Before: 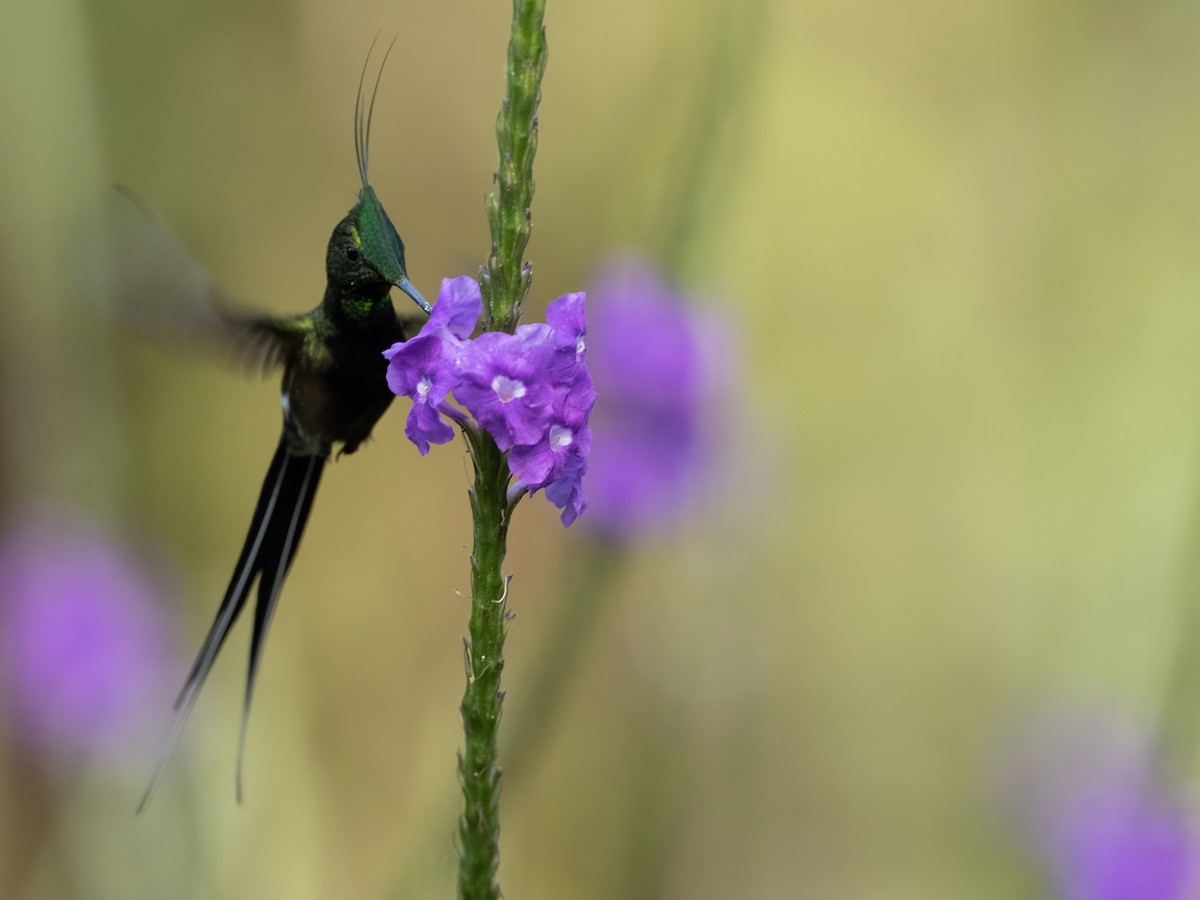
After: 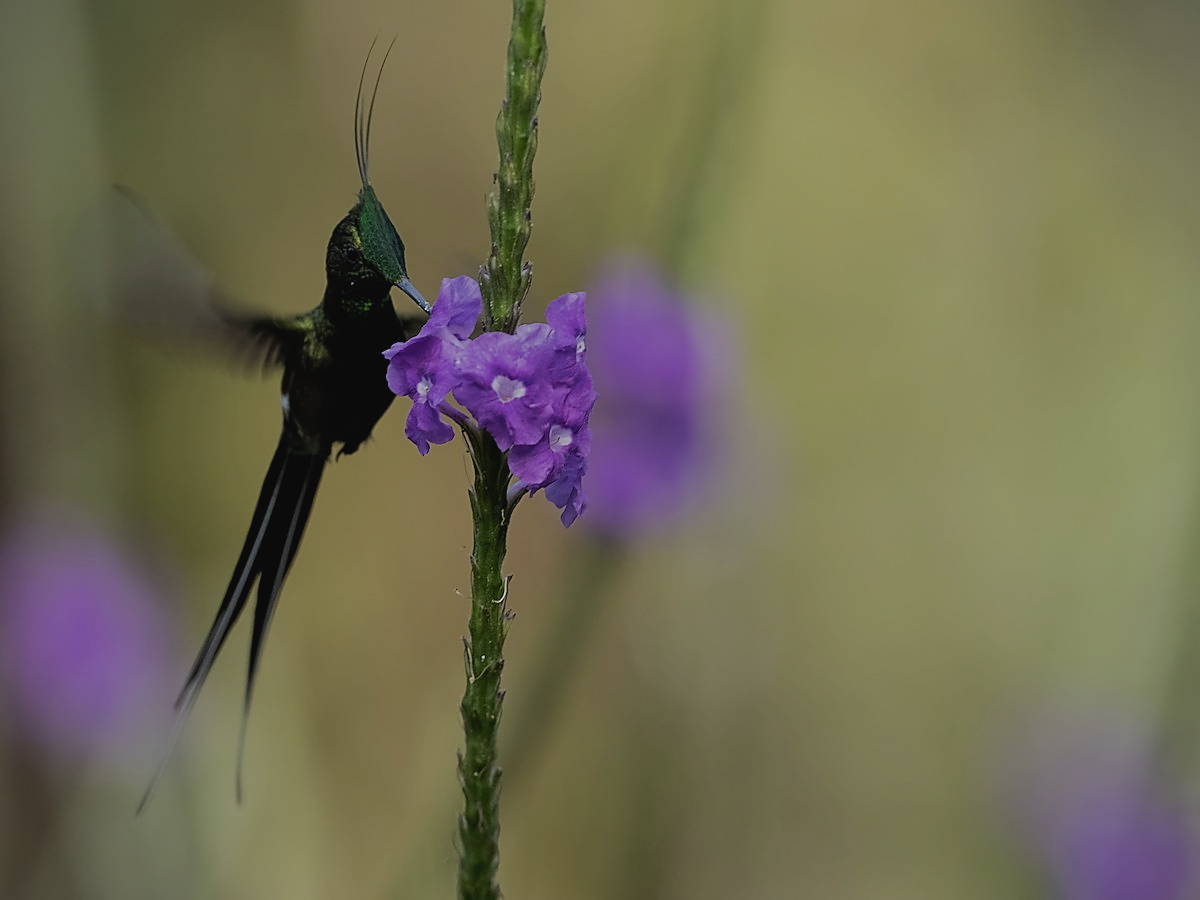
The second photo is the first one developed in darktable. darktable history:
exposure: exposure -0.584 EV, compensate exposure bias true
contrast brightness saturation: contrast -0.077, brightness -0.038, saturation -0.107
vignetting: fall-off start 91.64%
filmic rgb: black relative exposure -7.65 EV, white relative exposure 4.56 EV, hardness 3.61, iterations of high-quality reconstruction 0
sharpen: radius 1.375, amount 1.251, threshold 0.717
